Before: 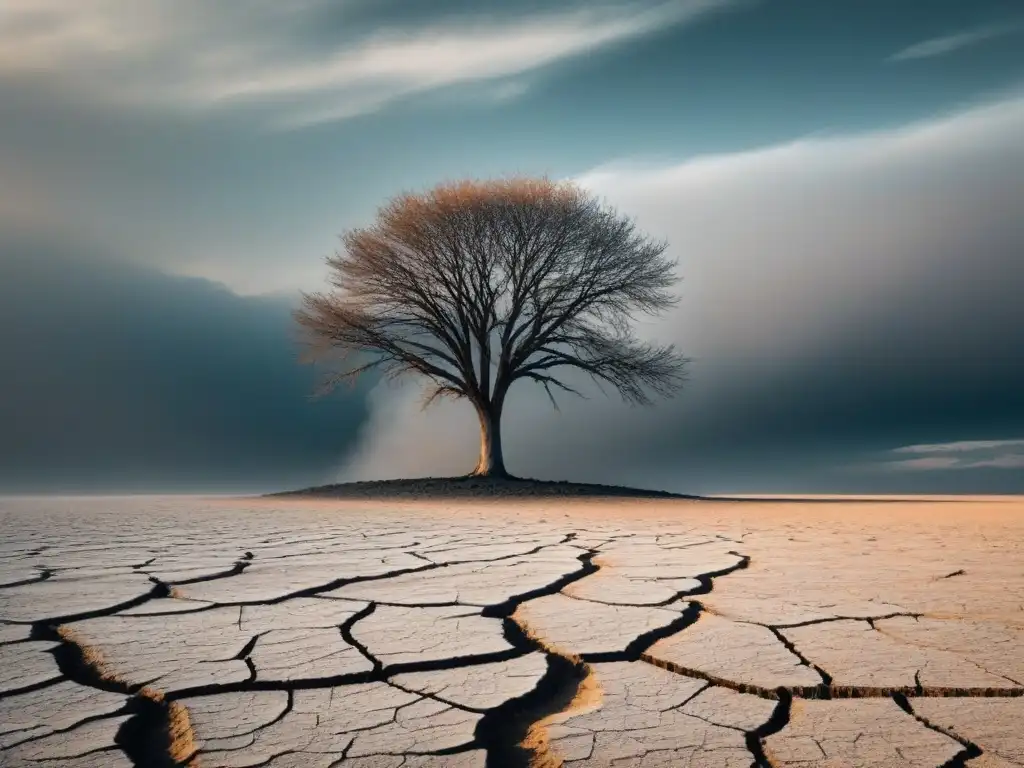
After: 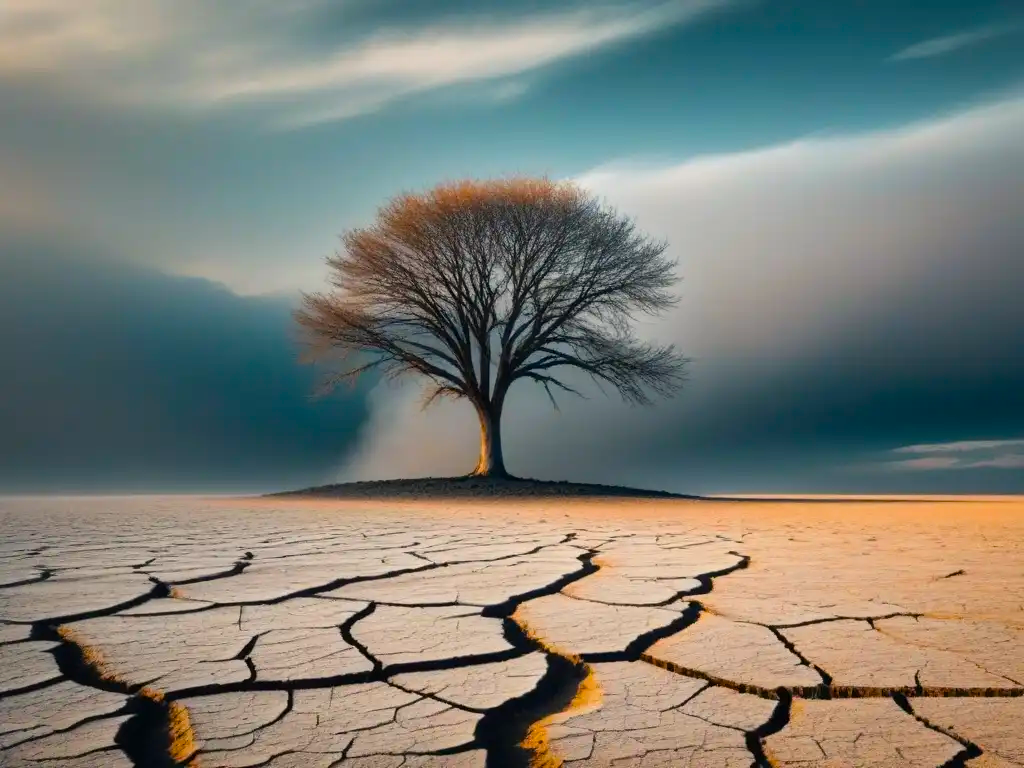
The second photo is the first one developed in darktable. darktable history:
color balance rgb: linear chroma grading › global chroma 15%, perceptual saturation grading › global saturation 30%
white balance: red 1.009, blue 0.985
